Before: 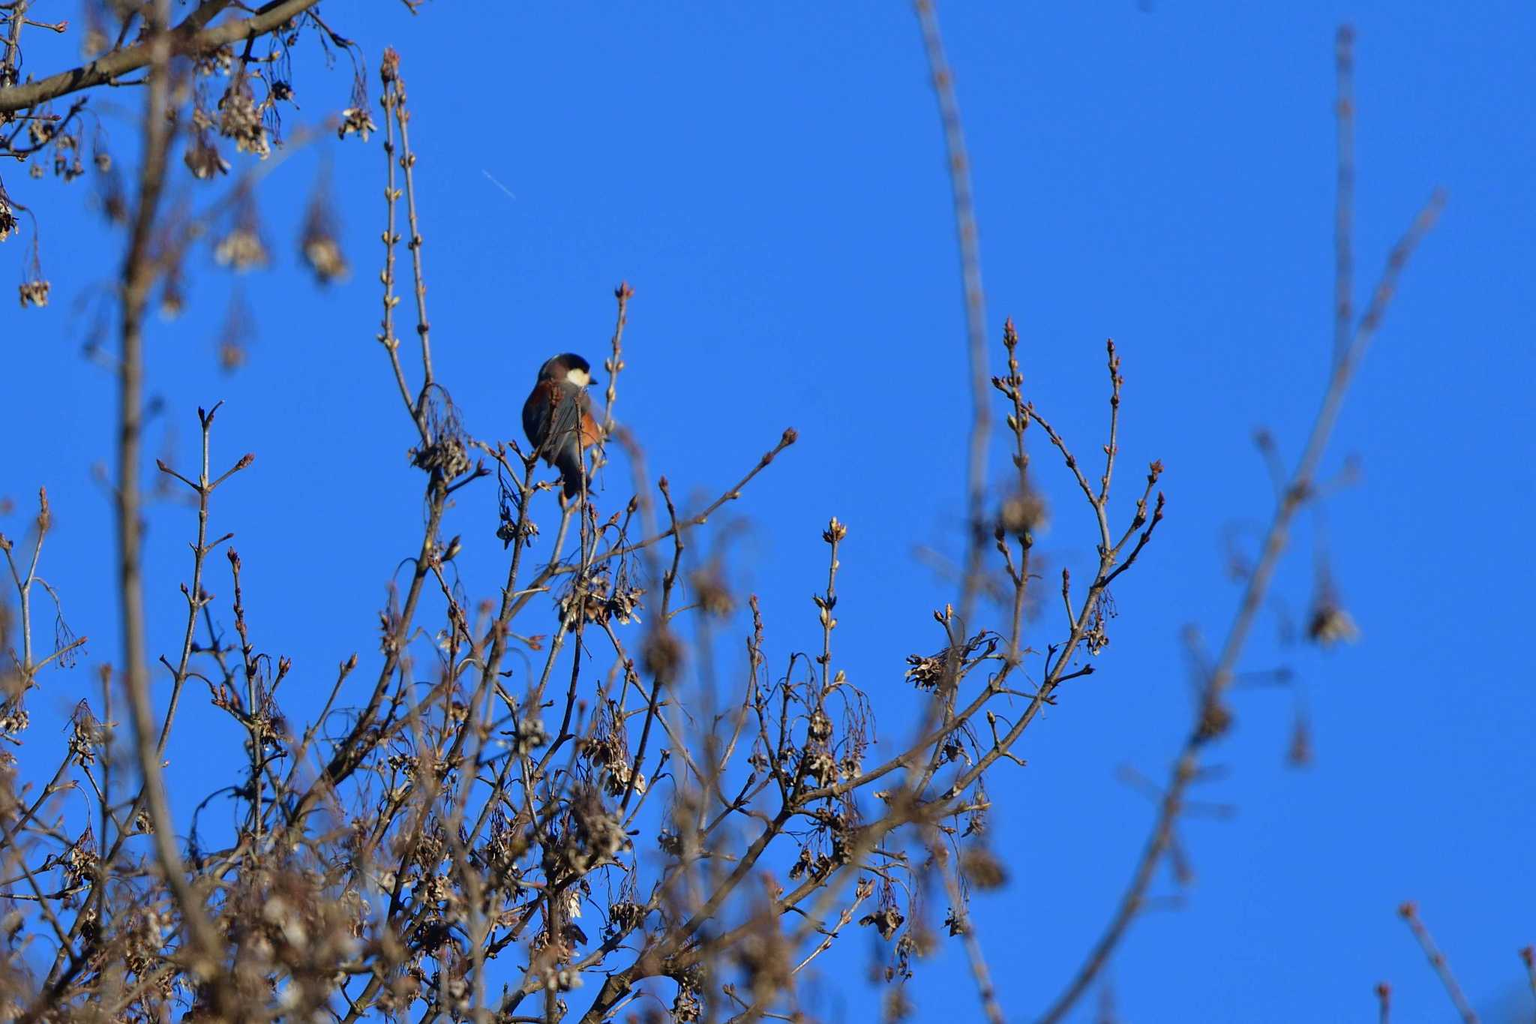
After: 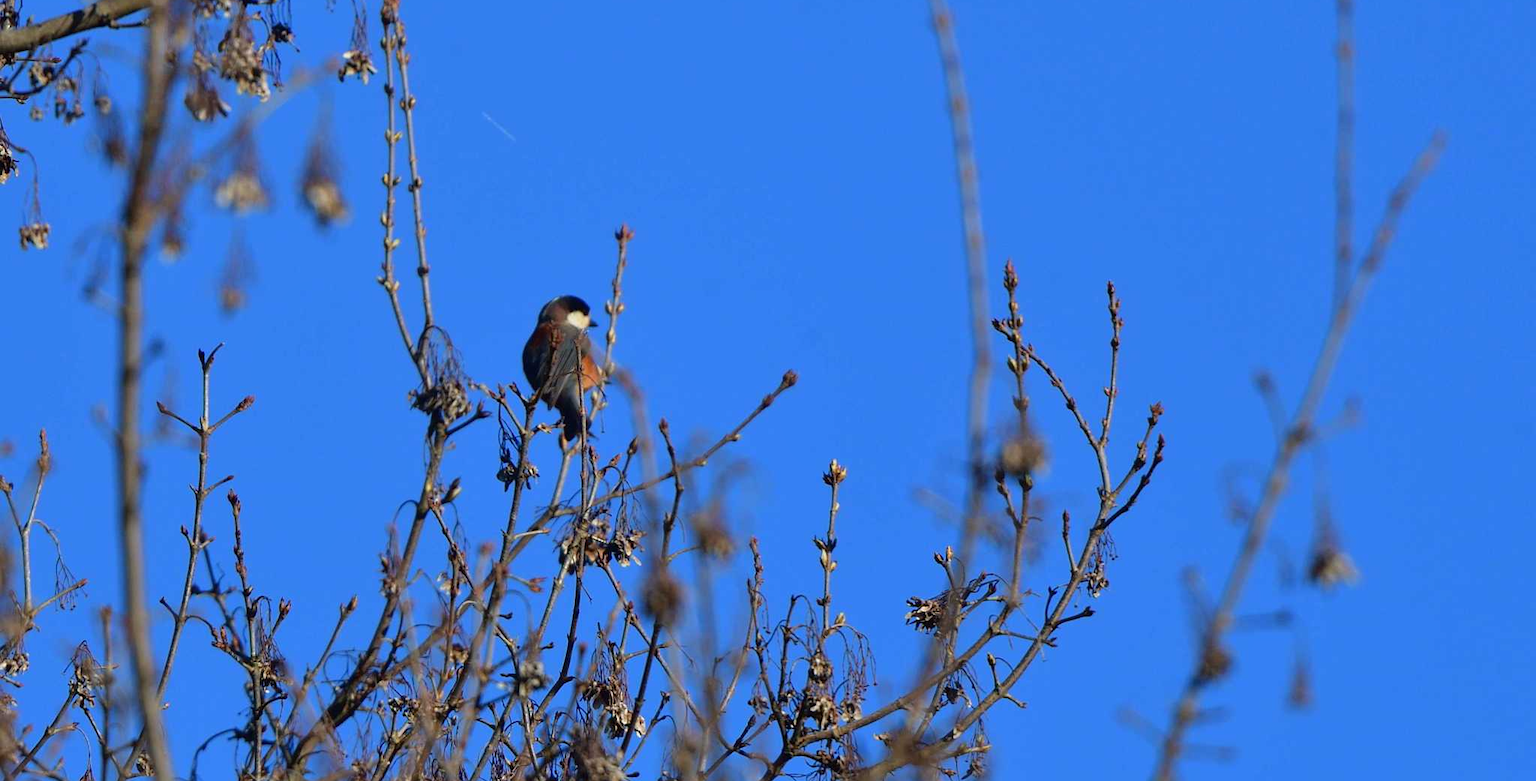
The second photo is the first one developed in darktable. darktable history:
crop: top 5.695%, bottom 17.945%
tone equalizer: on, module defaults
